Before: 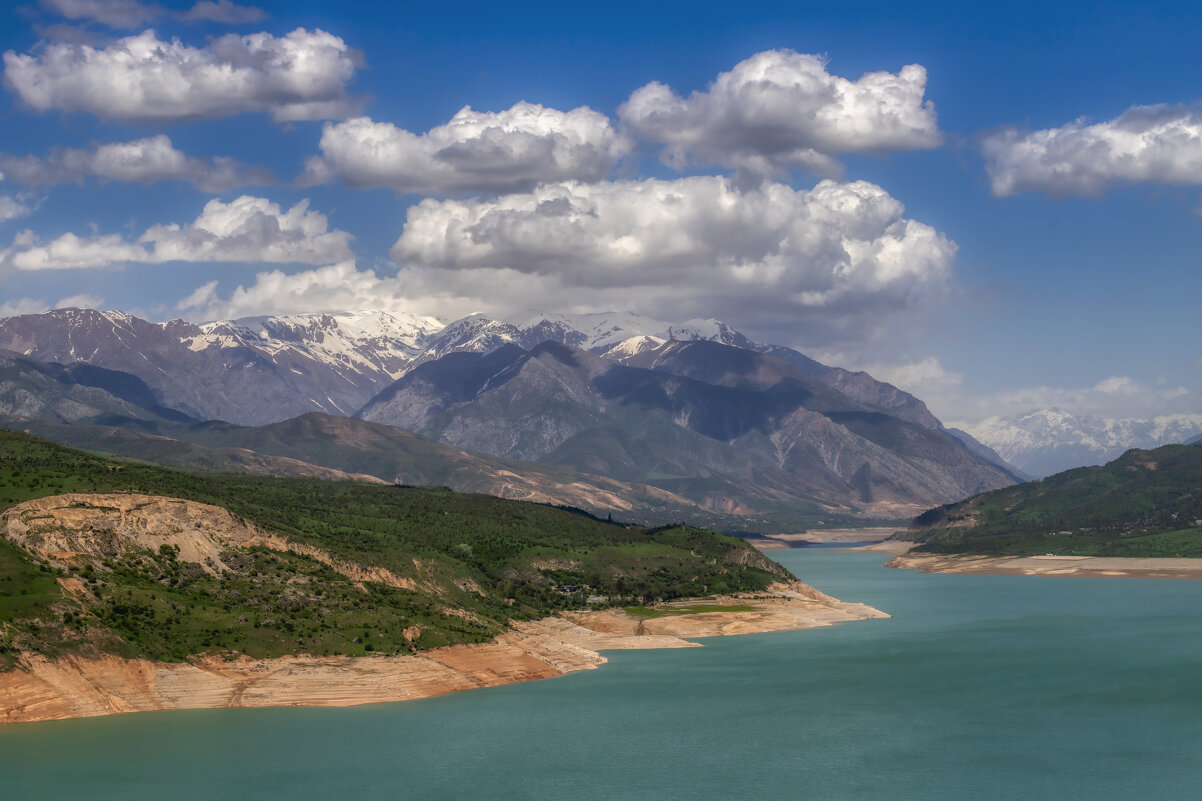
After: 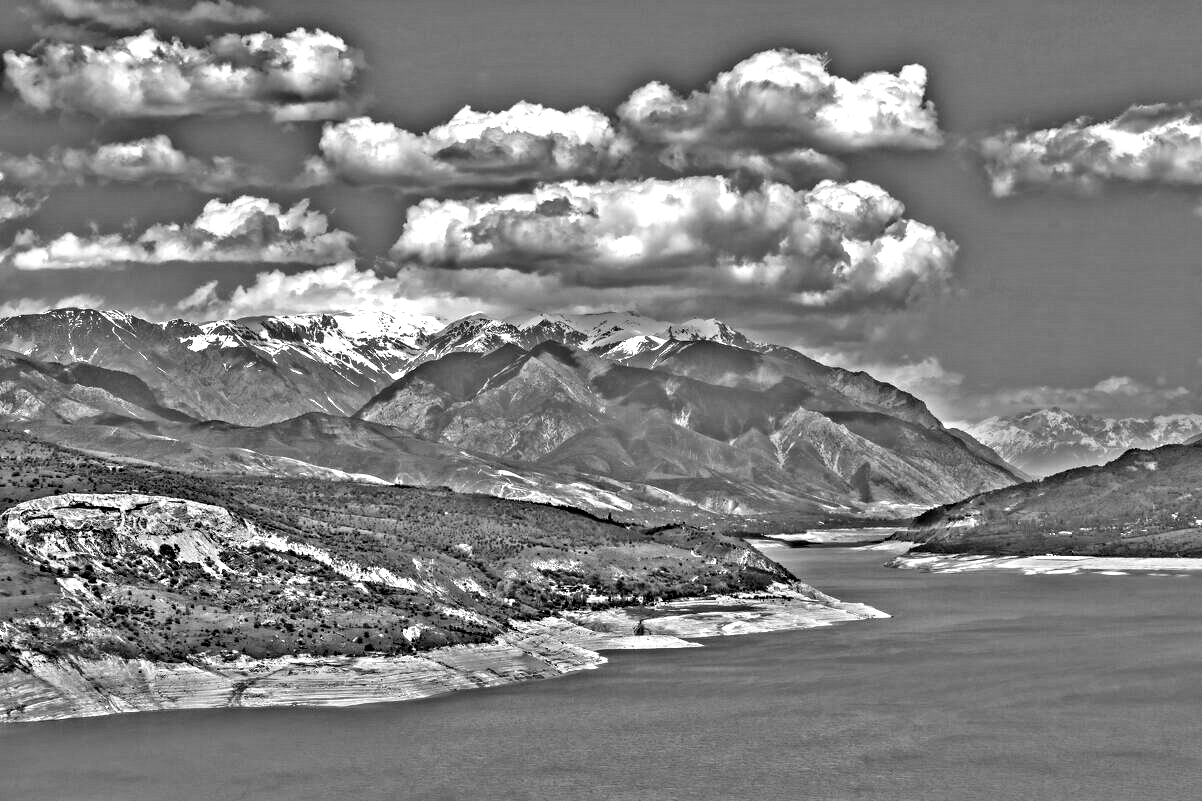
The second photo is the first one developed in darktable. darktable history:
highpass: on, module defaults
exposure: black level correction 0, exposure 0.5 EV, compensate exposure bias true, compensate highlight preservation false
